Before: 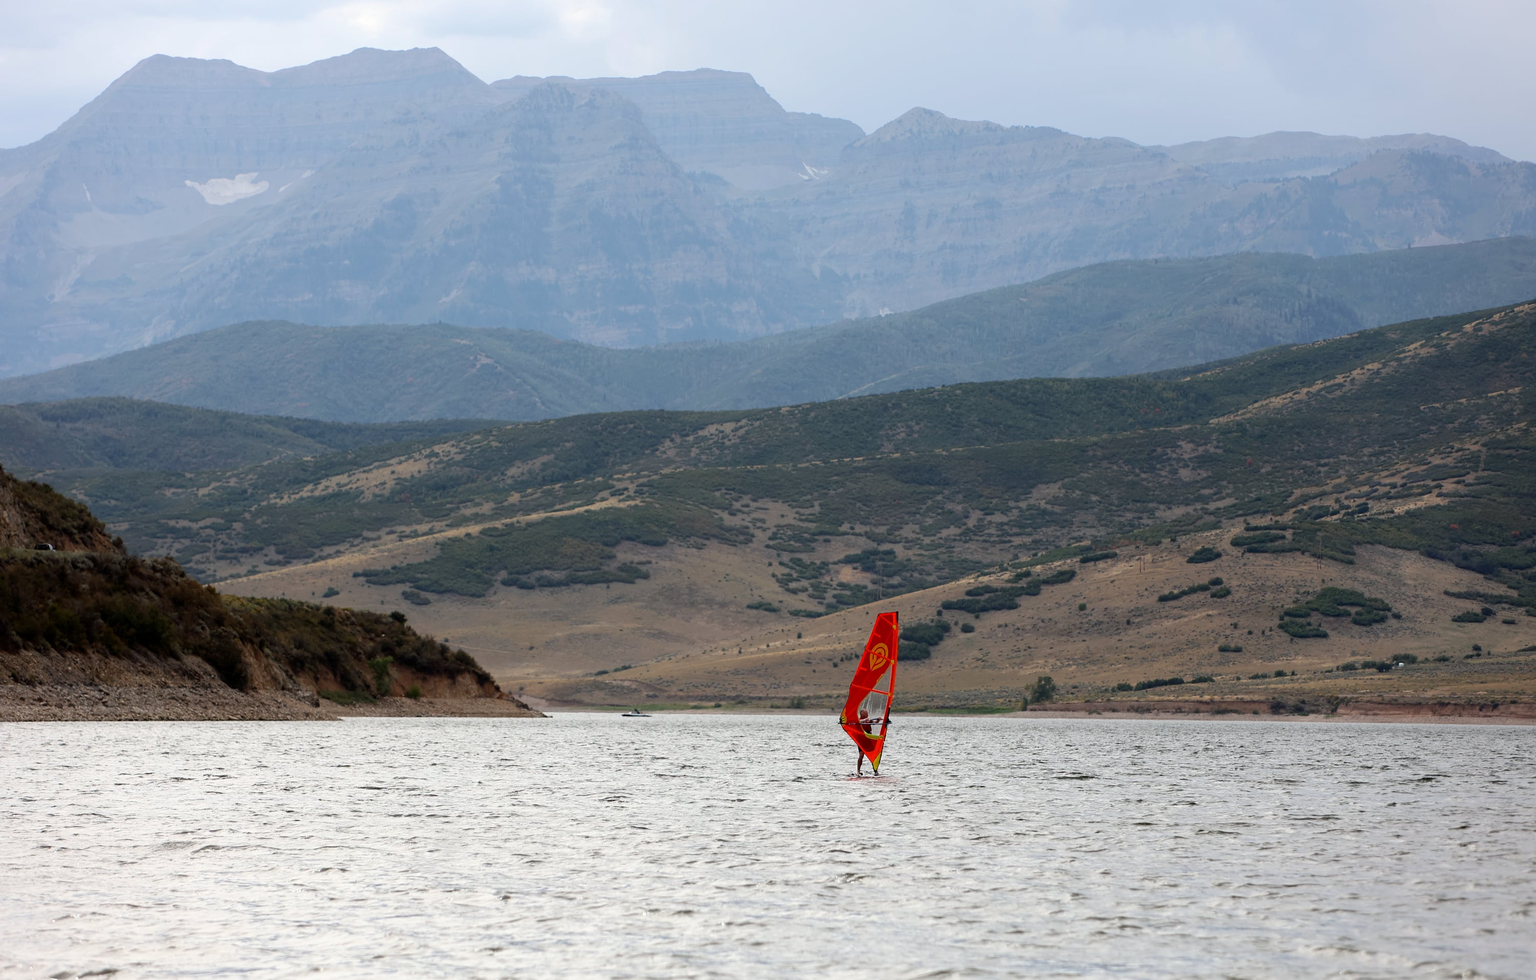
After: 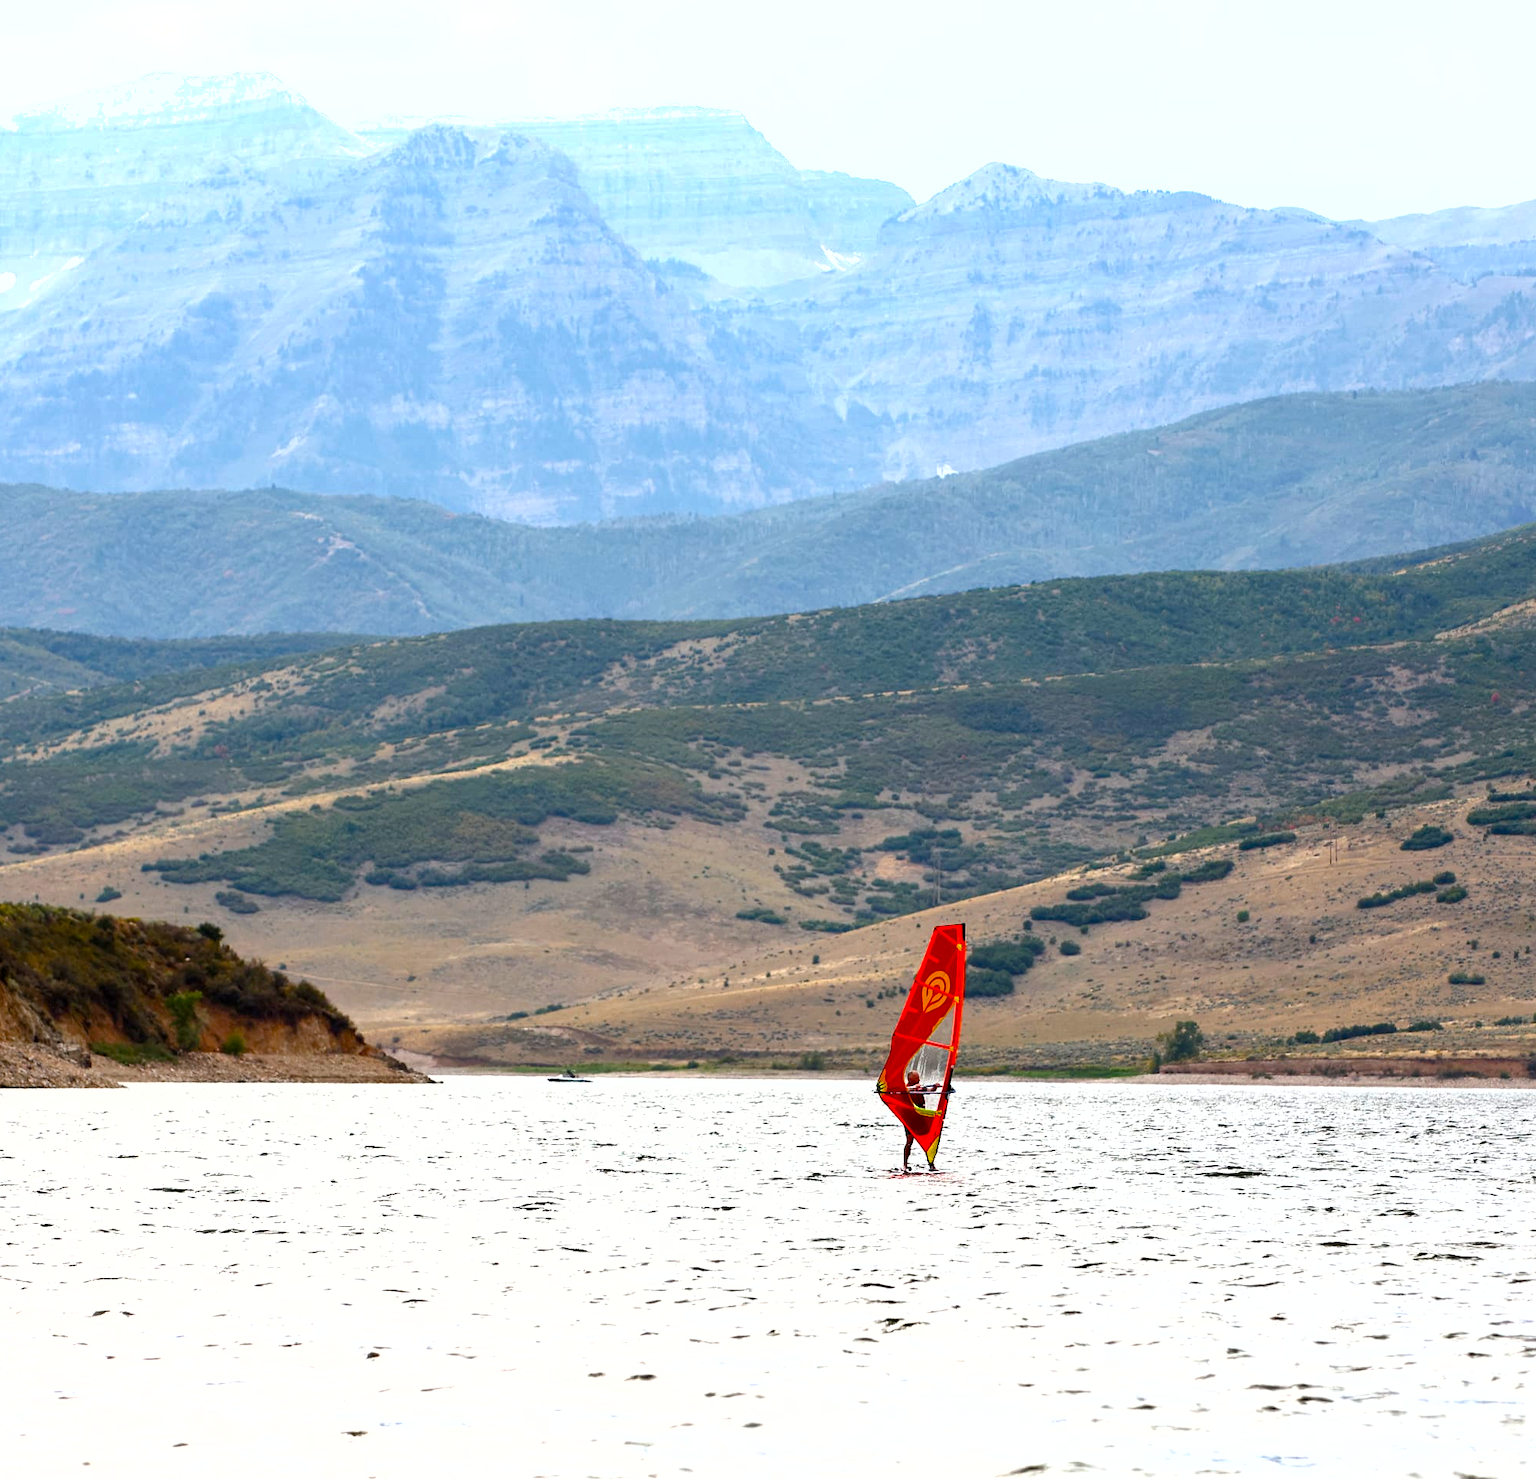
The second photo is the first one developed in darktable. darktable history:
shadows and highlights: shadows 11.61, white point adjustment 1.22, shadows color adjustment 97.66%, soften with gaussian
color balance rgb: power › hue 61.93°, perceptual saturation grading › global saturation 34.76%, perceptual saturation grading › highlights -25.25%, perceptual saturation grading › shadows 50.24%, perceptual brilliance grading › highlights 9.854%, perceptual brilliance grading › mid-tones 5.517%
crop: left 16.895%, right 16.864%
exposure: exposure 0.721 EV, compensate highlight preservation false
